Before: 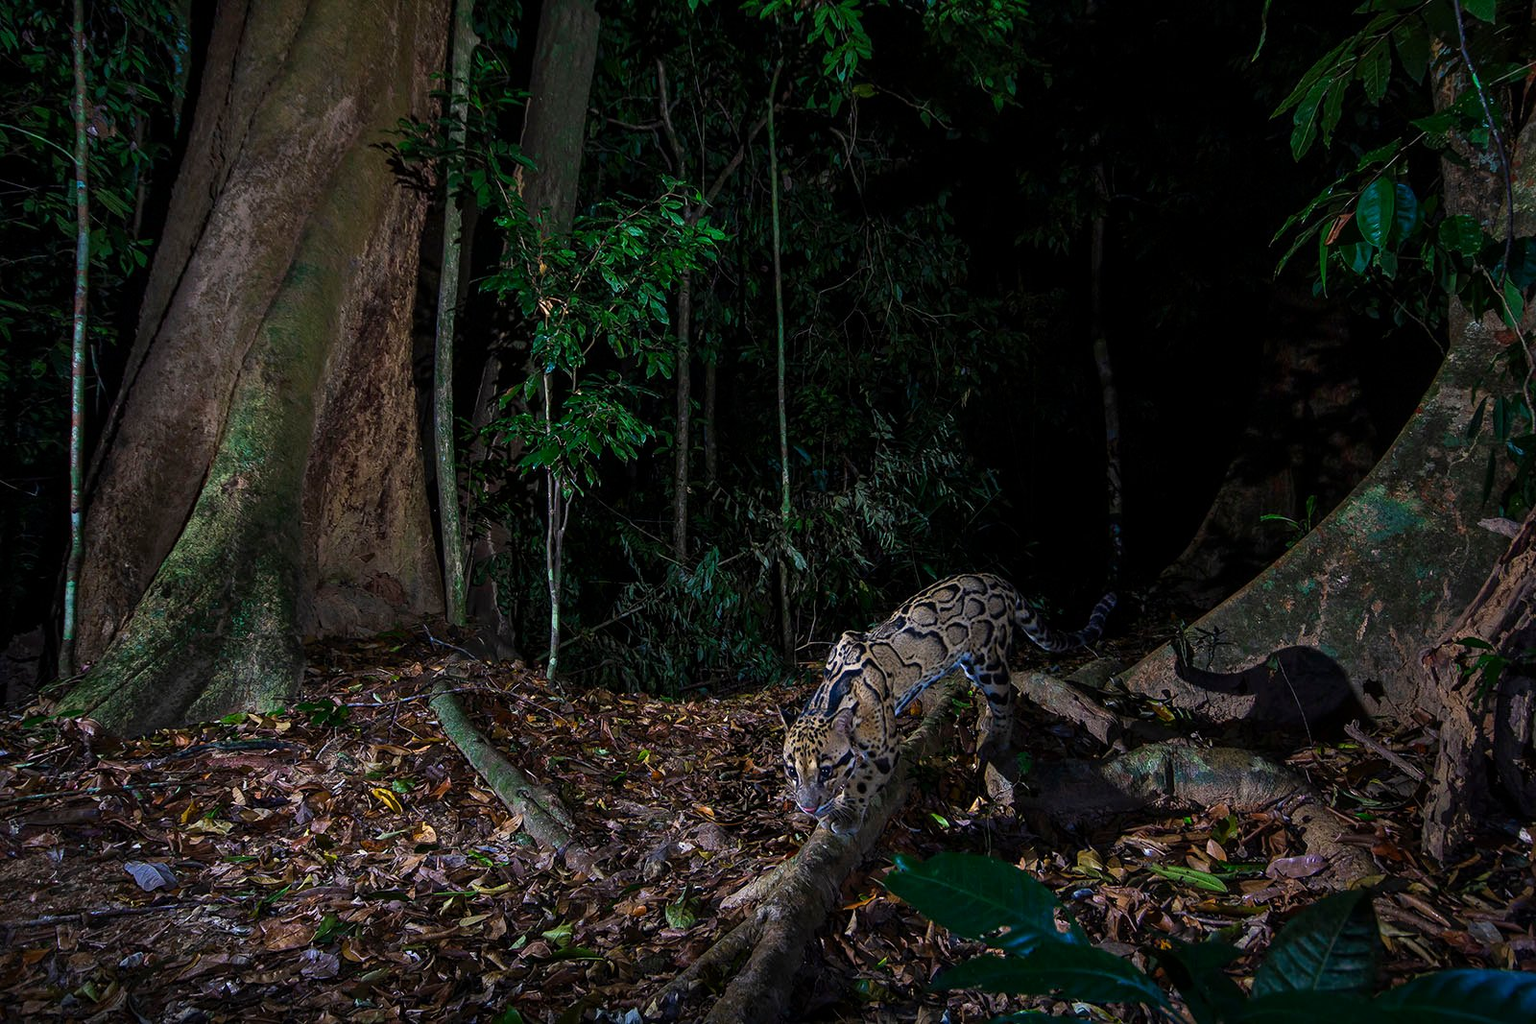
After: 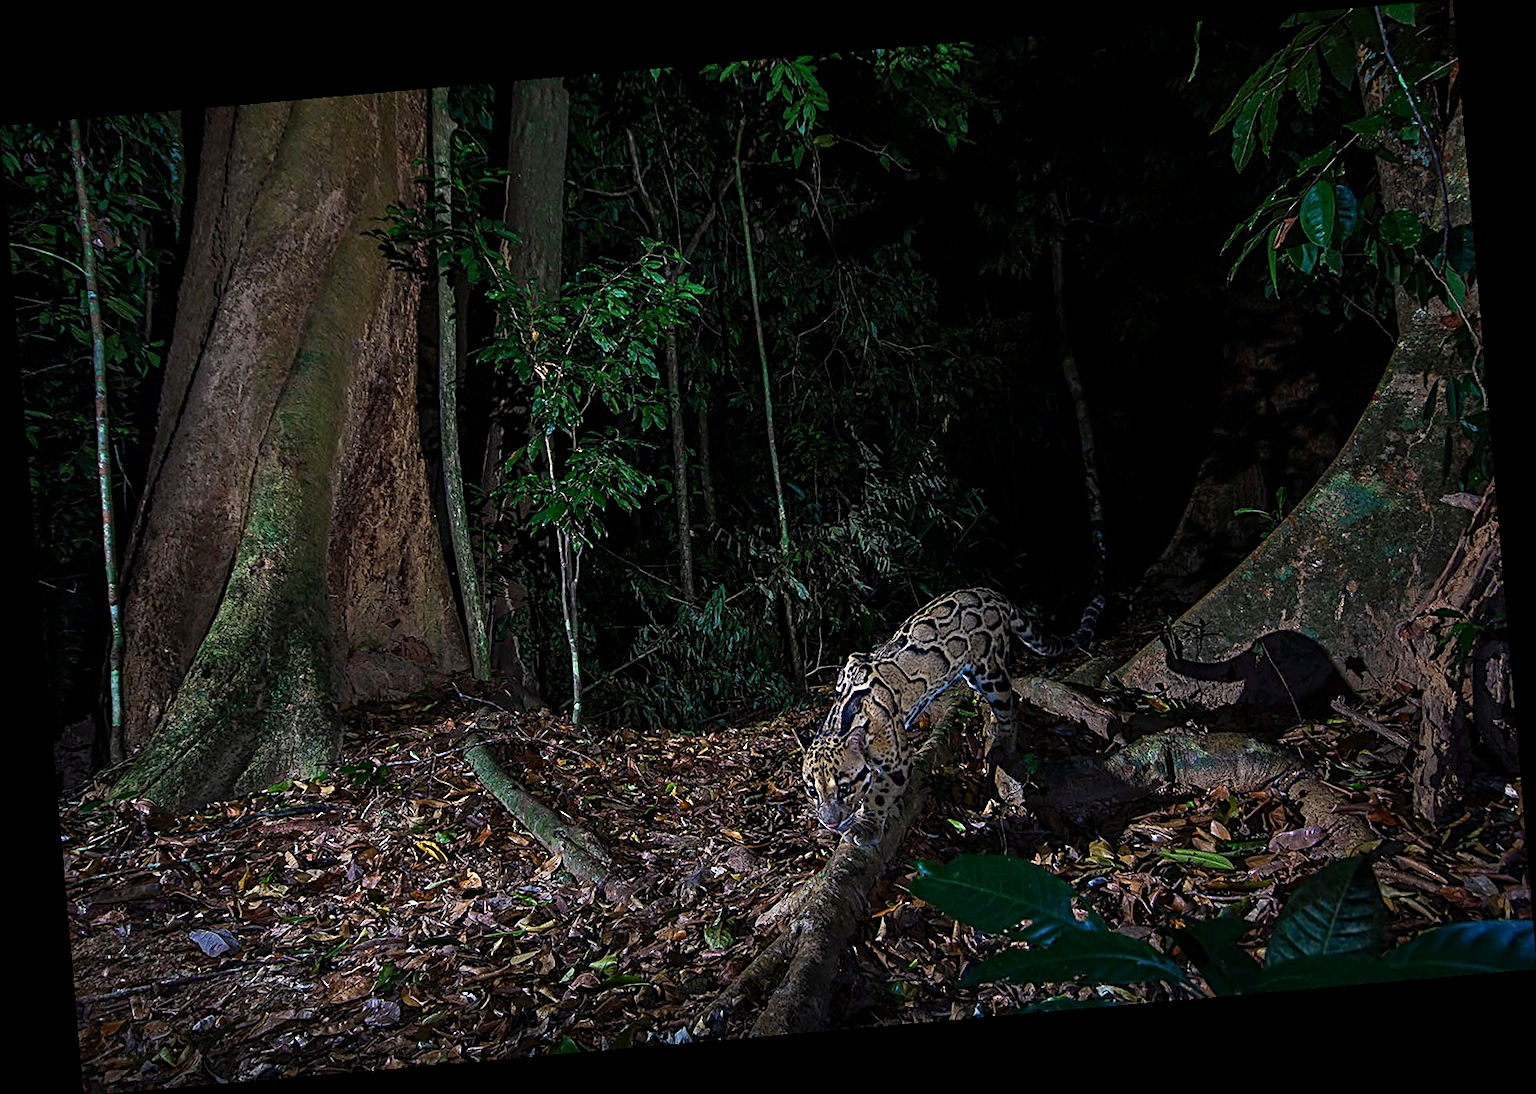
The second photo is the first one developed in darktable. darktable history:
sharpen: radius 2.584, amount 0.688
rotate and perspective: rotation -4.98°, automatic cropping off
